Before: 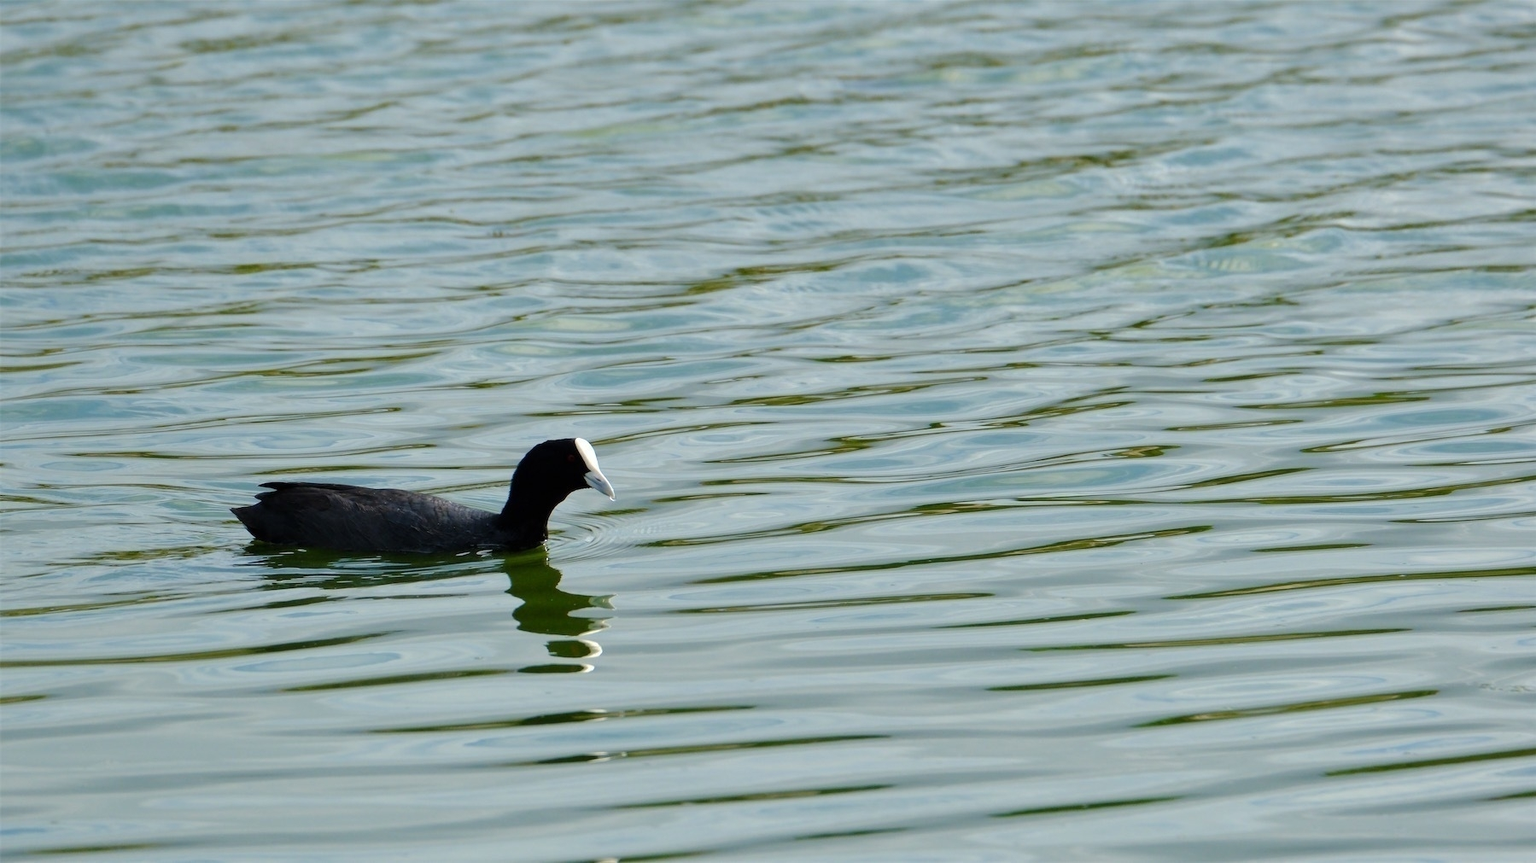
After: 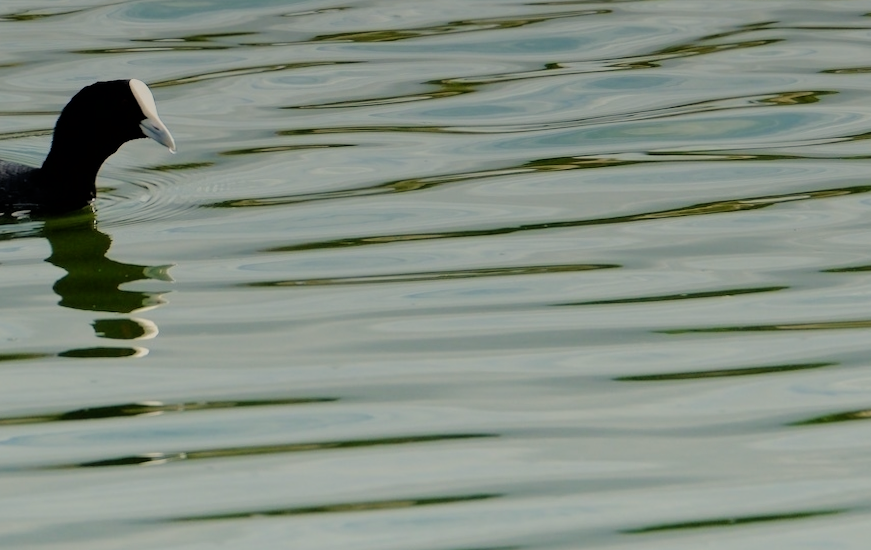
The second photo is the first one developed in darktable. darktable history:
graduated density: on, module defaults
filmic rgb: black relative exposure -7.65 EV, white relative exposure 4.56 EV, hardness 3.61
white balance: red 1.045, blue 0.932
crop: left 29.672%, top 41.786%, right 20.851%, bottom 3.487%
rotate and perspective: rotation 0.226°, lens shift (vertical) -0.042, crop left 0.023, crop right 0.982, crop top 0.006, crop bottom 0.994
